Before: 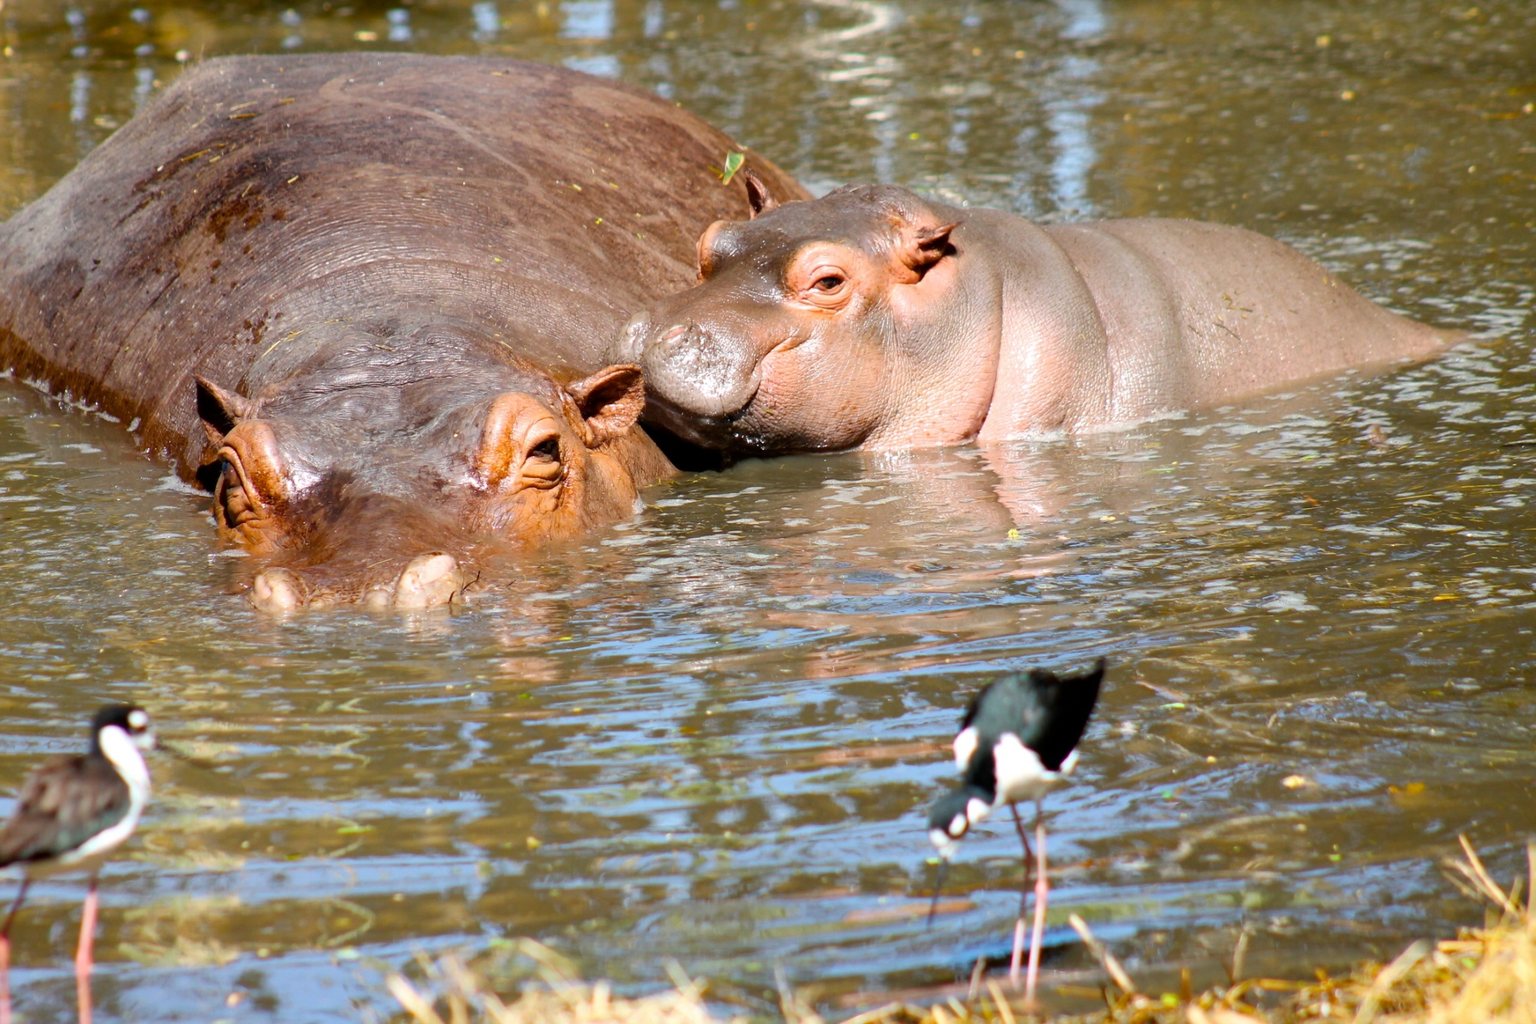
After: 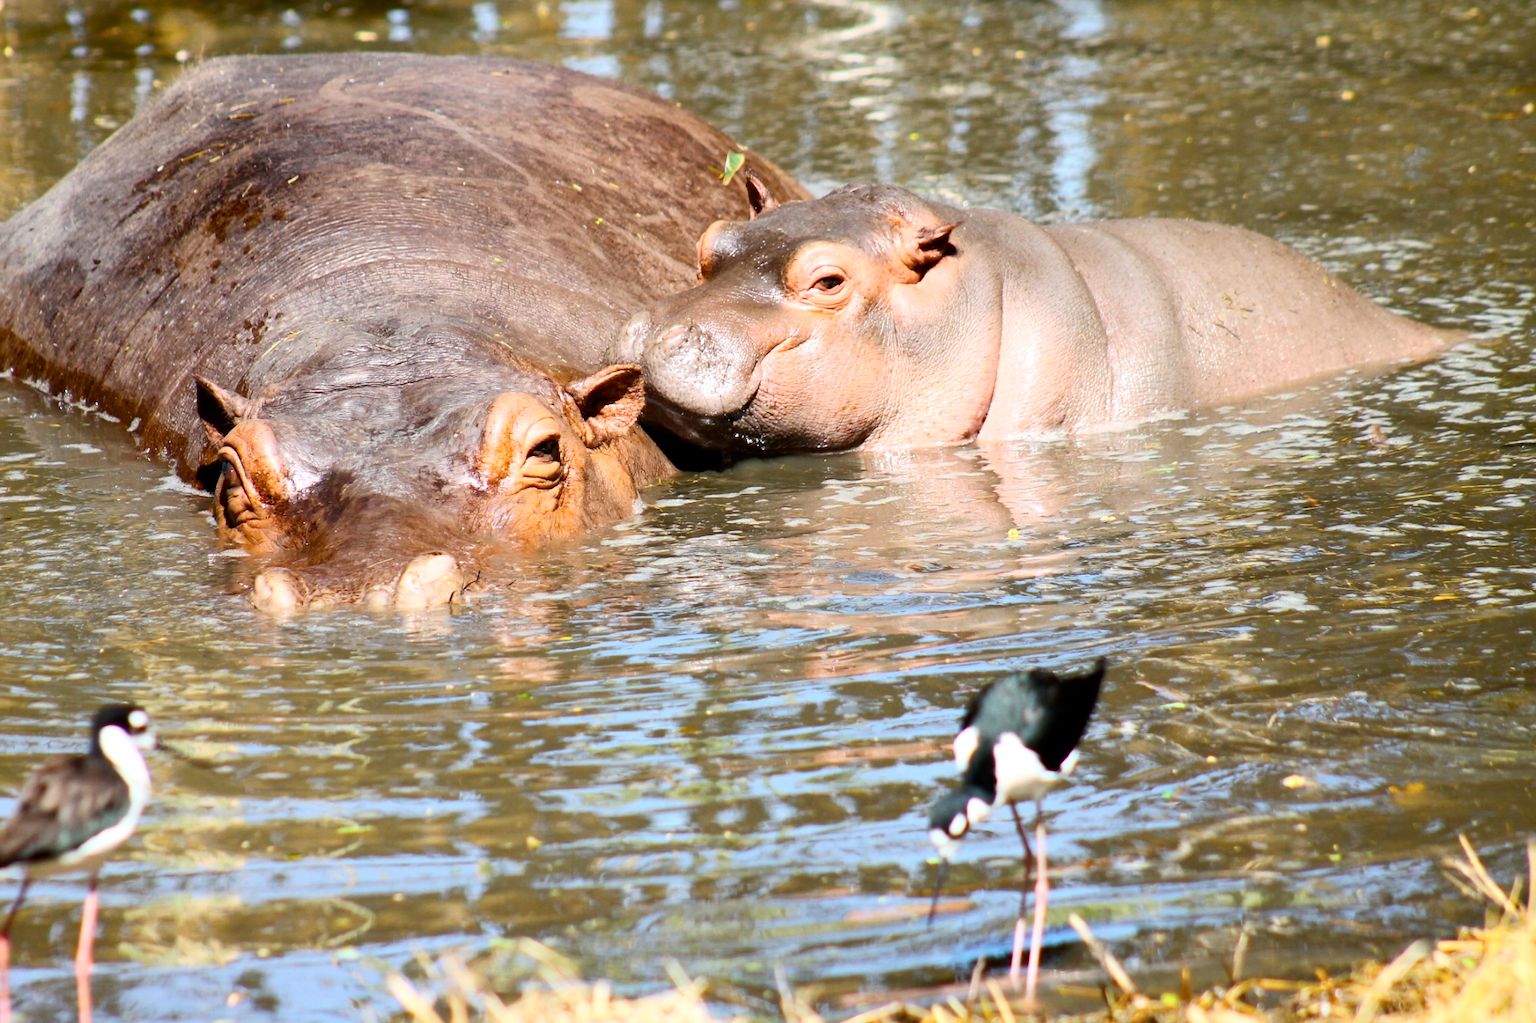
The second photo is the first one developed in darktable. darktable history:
contrast brightness saturation: contrast 0.241, brightness 0.094
